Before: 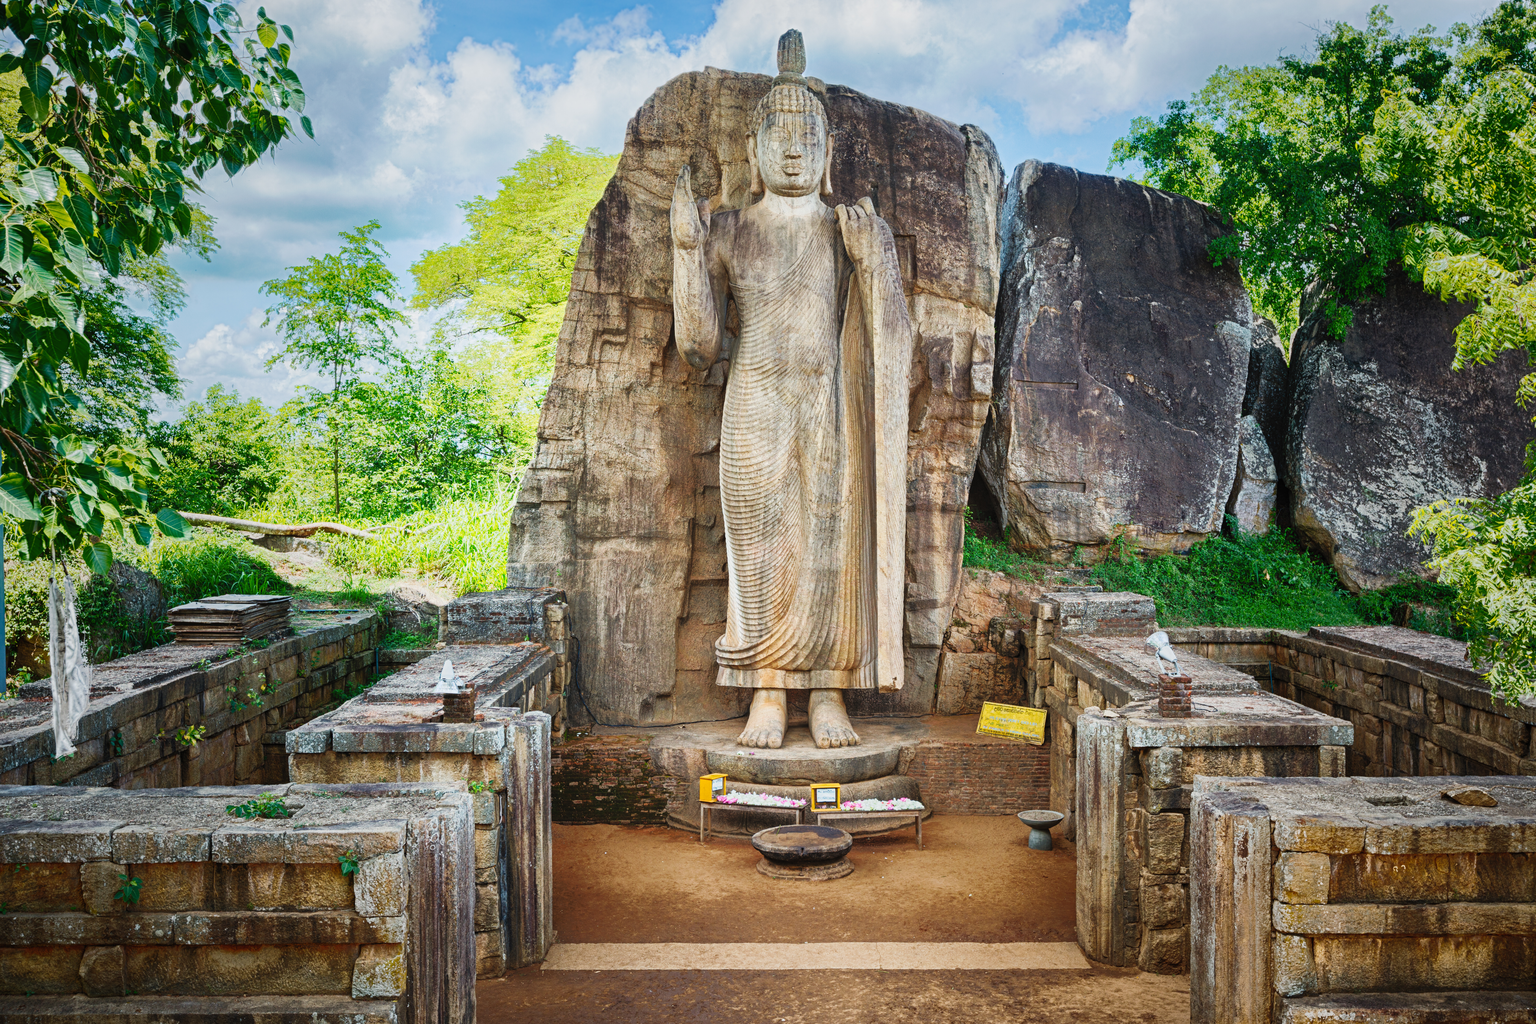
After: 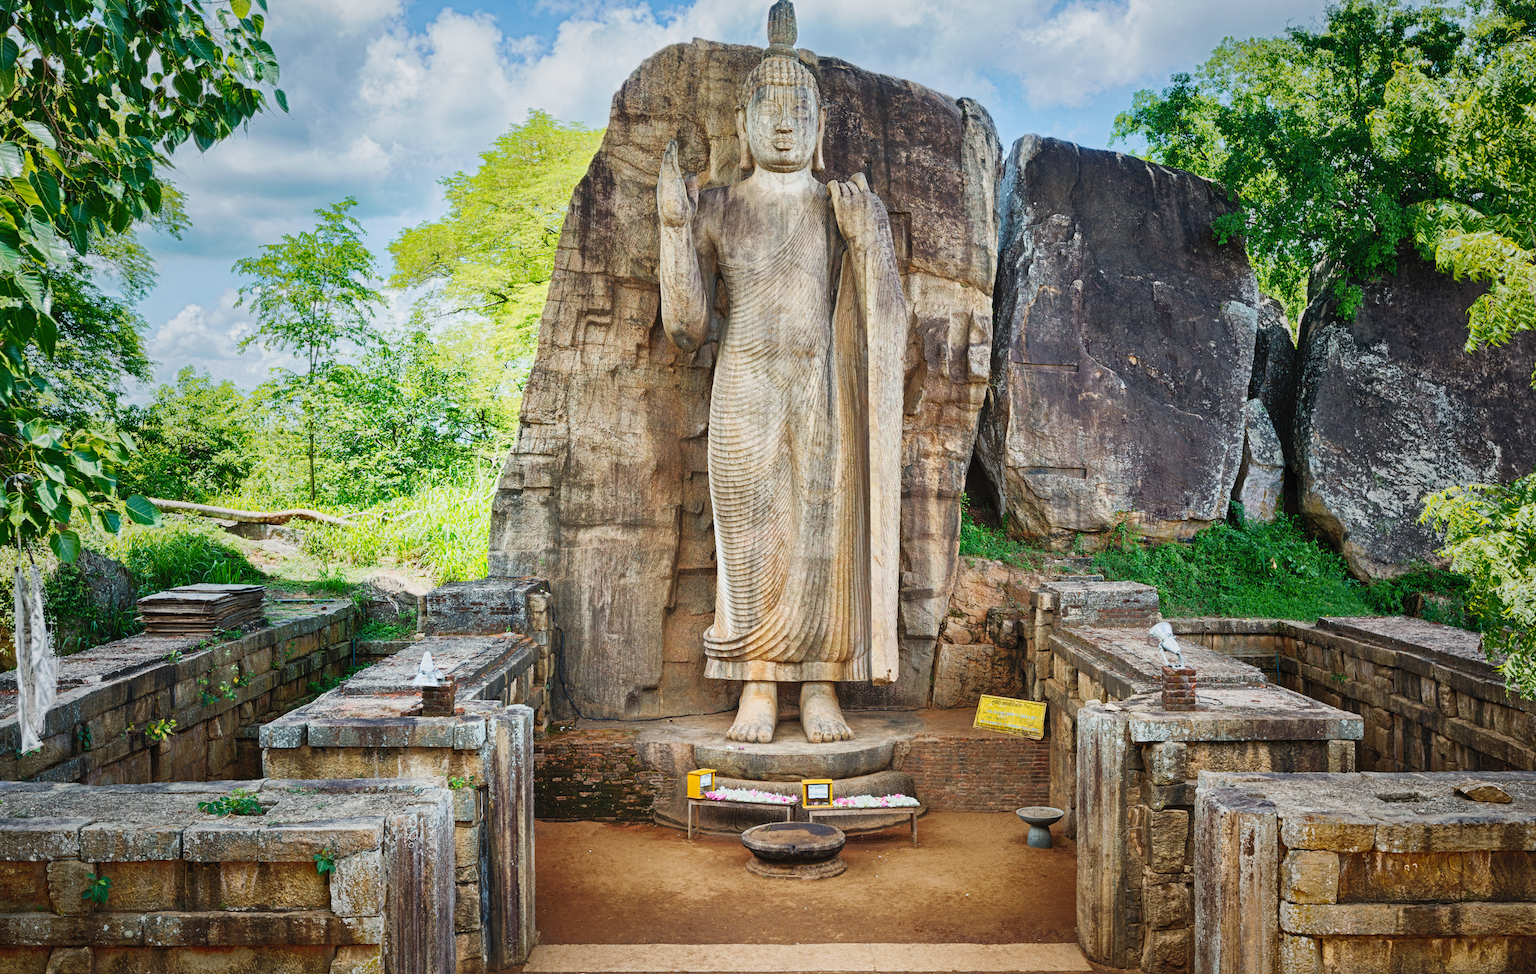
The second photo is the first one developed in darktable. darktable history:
crop: left 2.297%, top 2.967%, right 0.973%, bottom 4.958%
shadows and highlights: shadows 37.77, highlights -27.58, soften with gaussian
